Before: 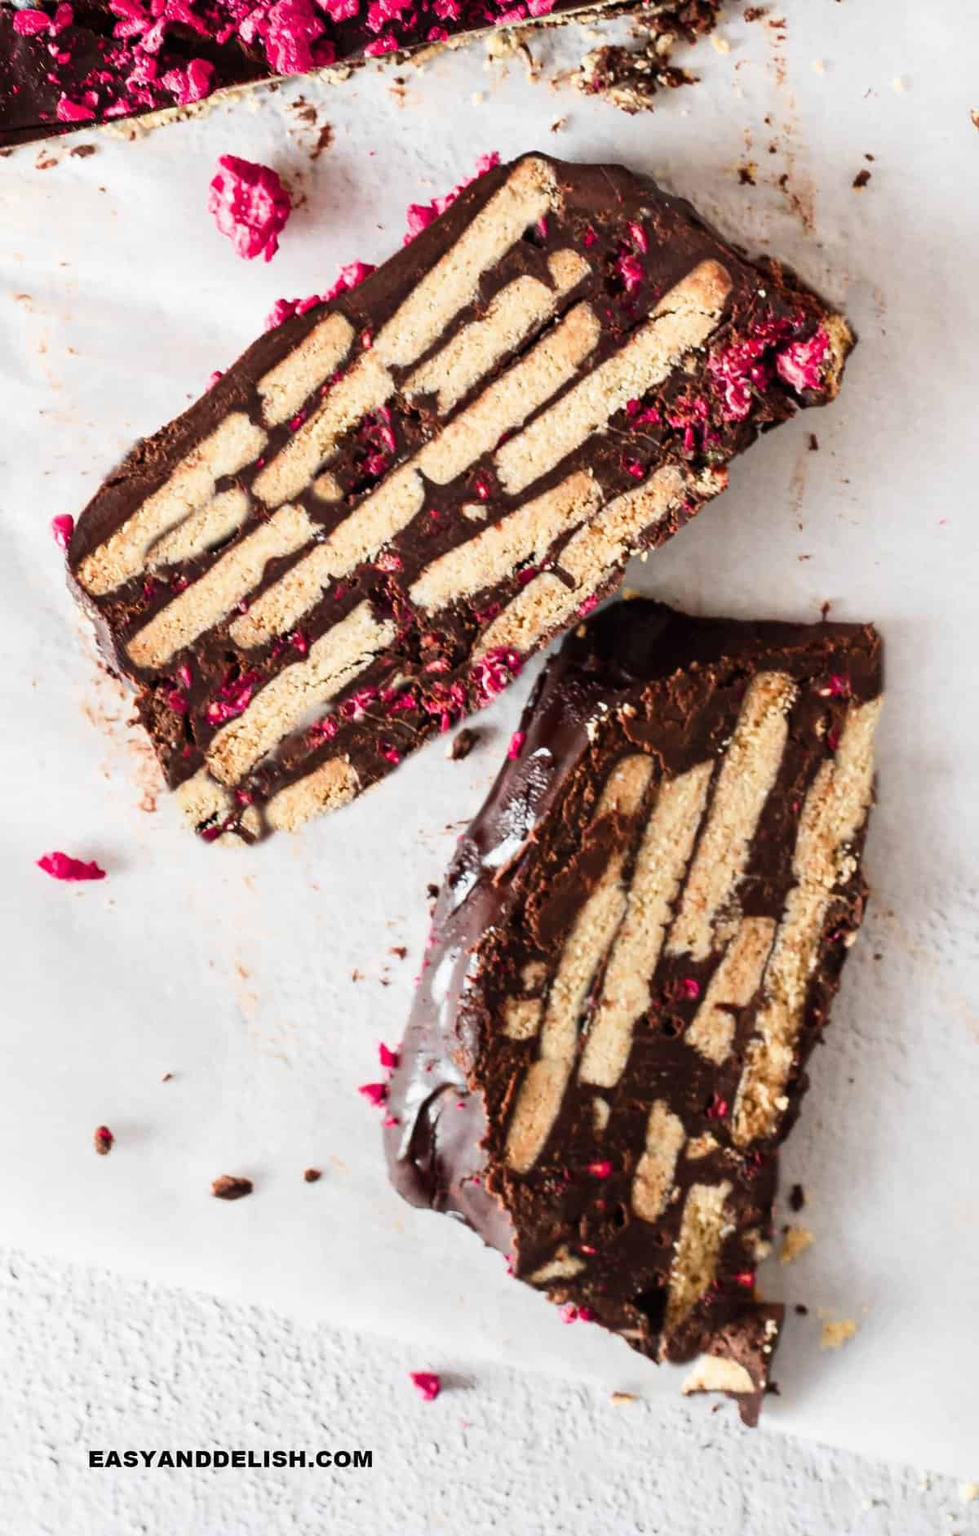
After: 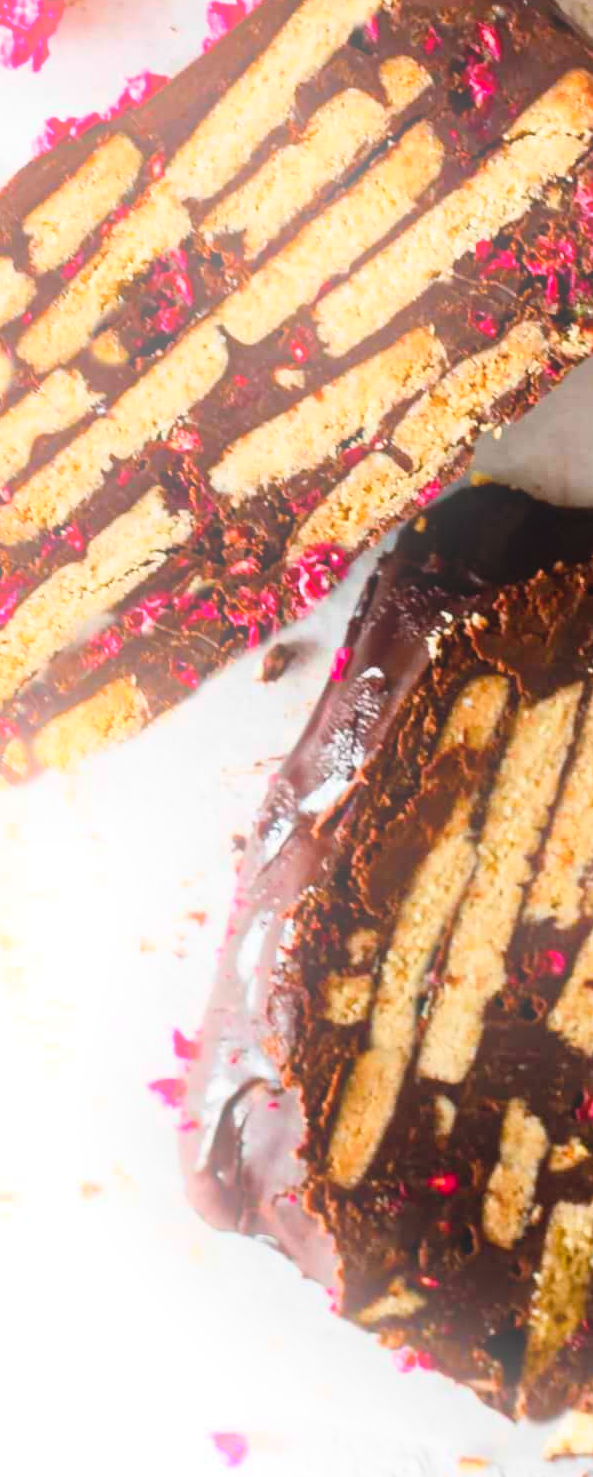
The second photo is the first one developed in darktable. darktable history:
color balance rgb: perceptual saturation grading › global saturation 30%, global vibrance 20%
bloom: on, module defaults
crop and rotate: angle 0.02°, left 24.353%, top 13.219%, right 26.156%, bottom 8.224%
